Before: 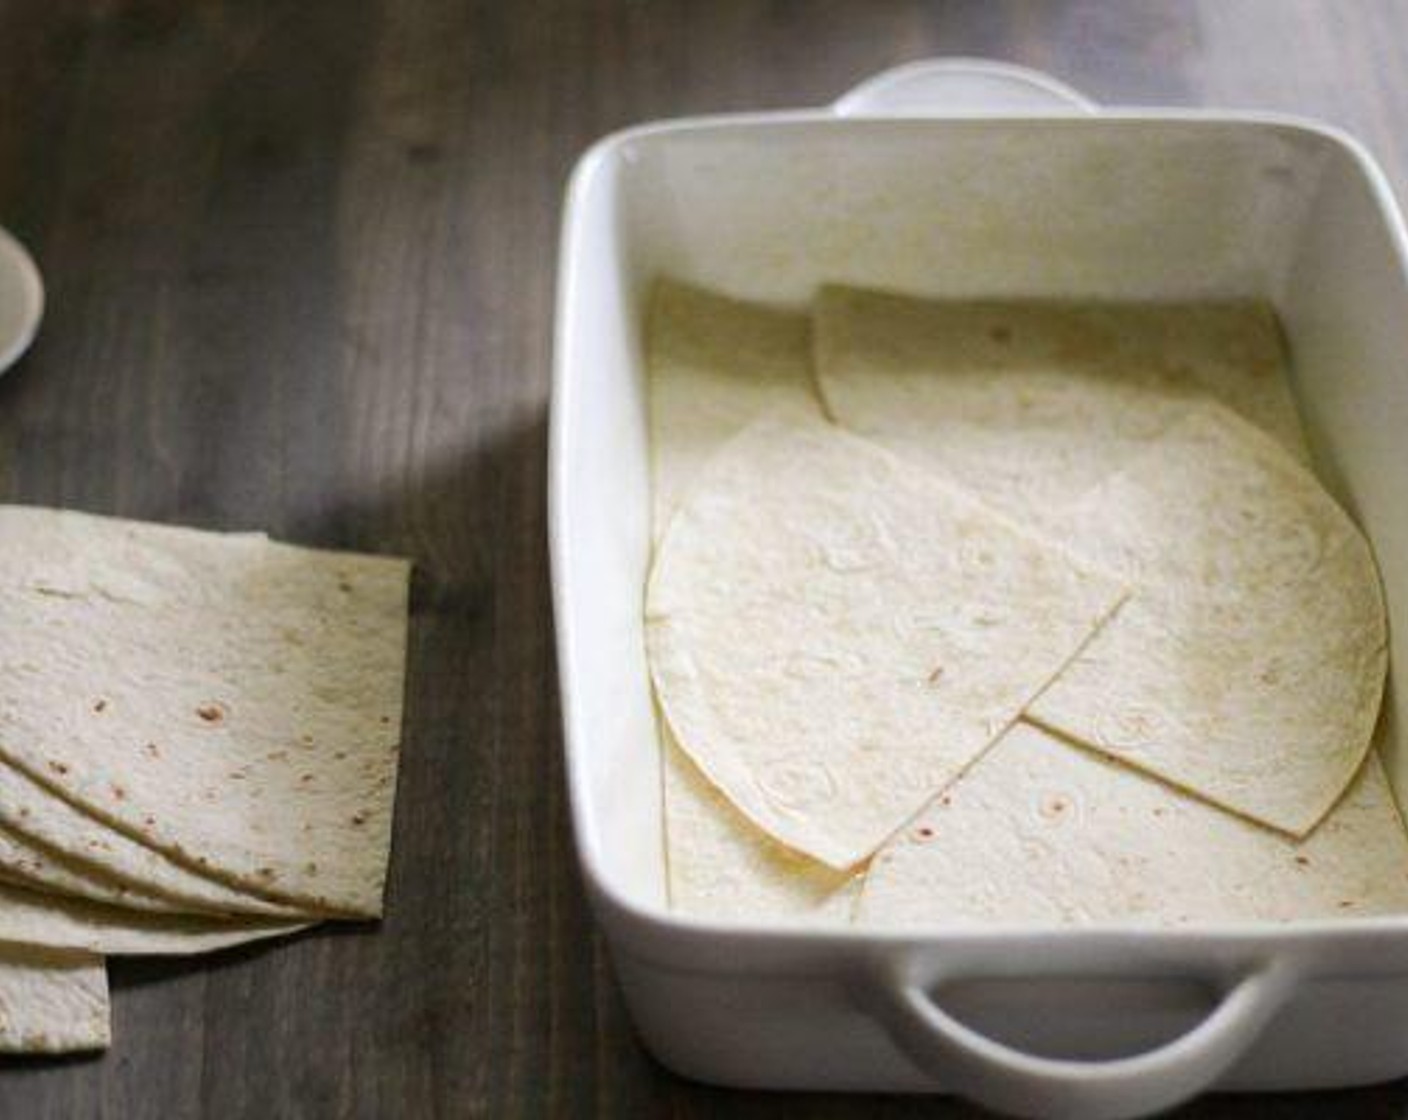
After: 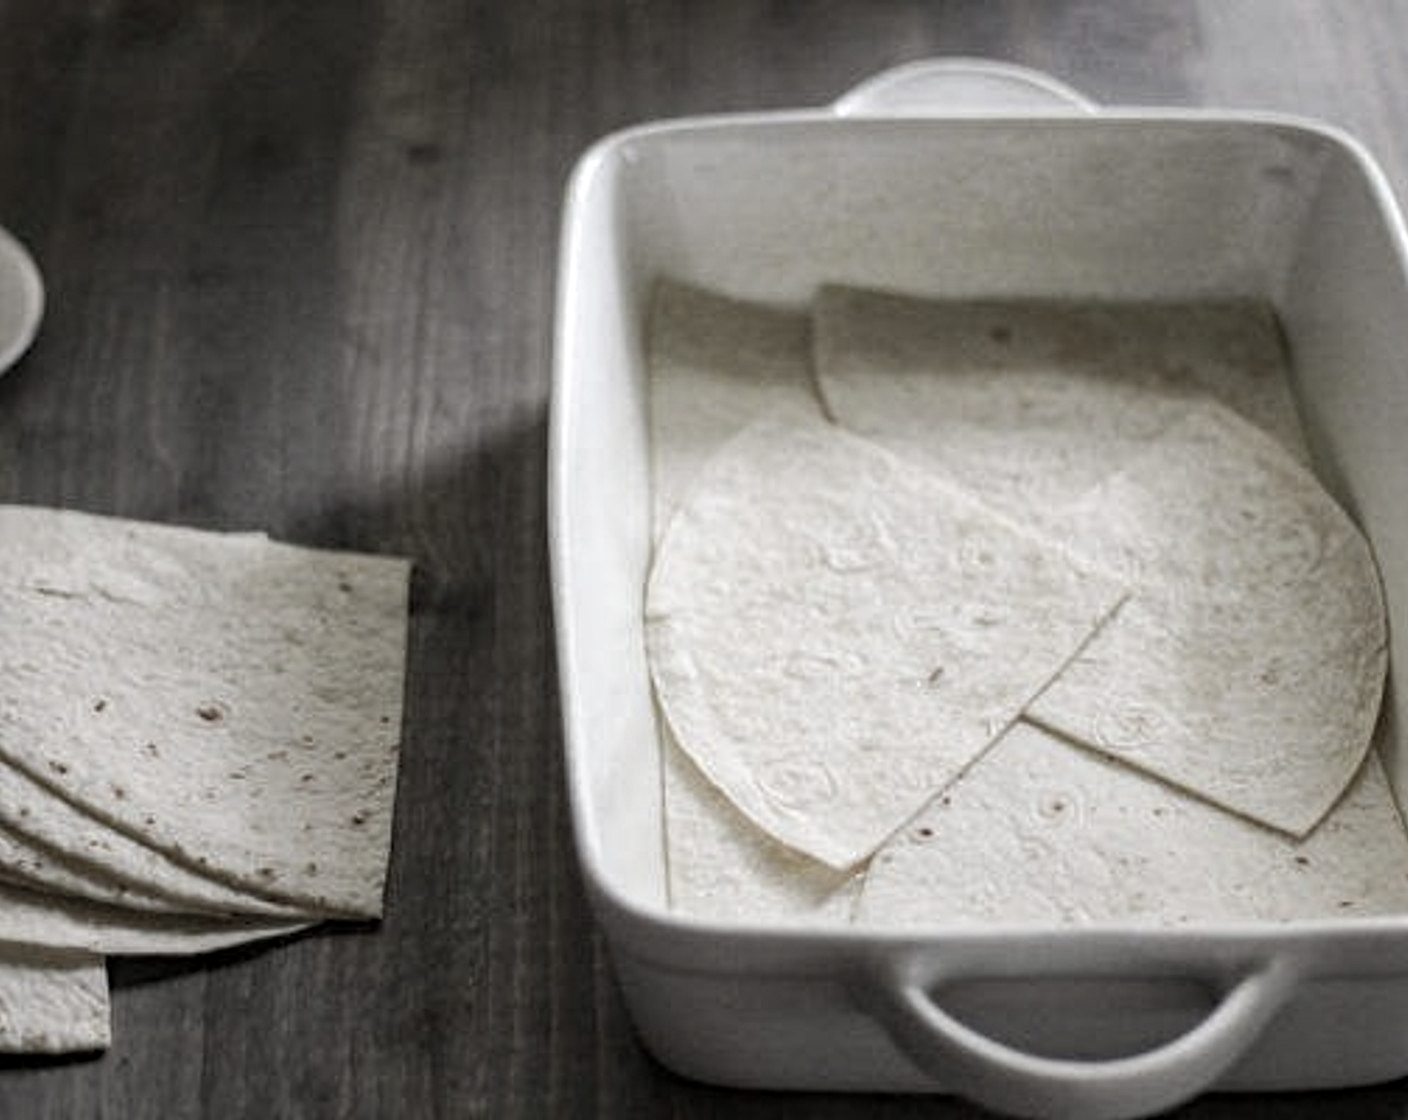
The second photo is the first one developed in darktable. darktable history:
tone equalizer: edges refinement/feathering 500, mask exposure compensation -1.57 EV, preserve details no
color zones: curves: ch1 [(0, 0.153) (0.143, 0.15) (0.286, 0.151) (0.429, 0.152) (0.571, 0.152) (0.714, 0.151) (0.857, 0.151) (1, 0.153)]
haze removal: compatibility mode true, adaptive false
local contrast: on, module defaults
